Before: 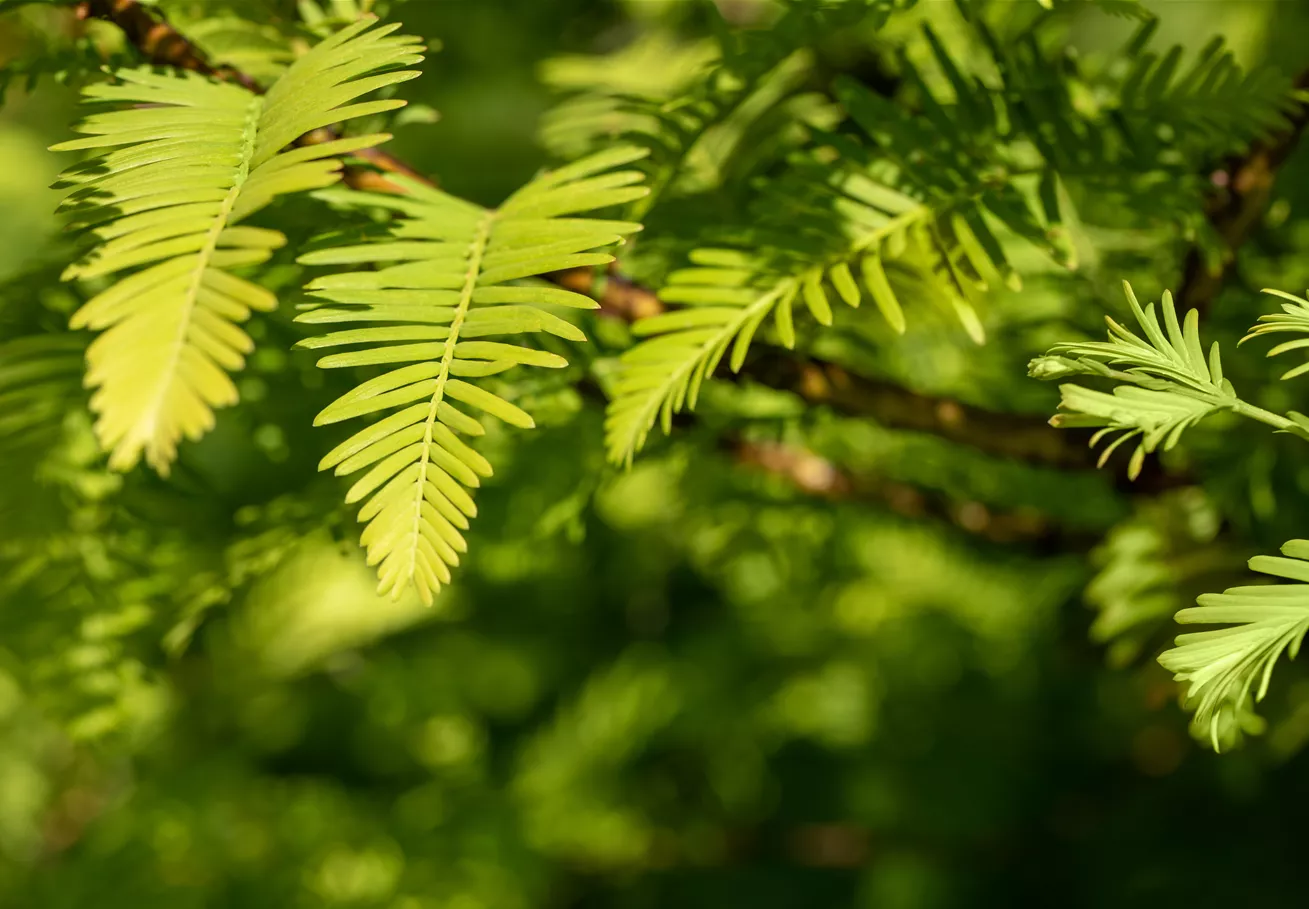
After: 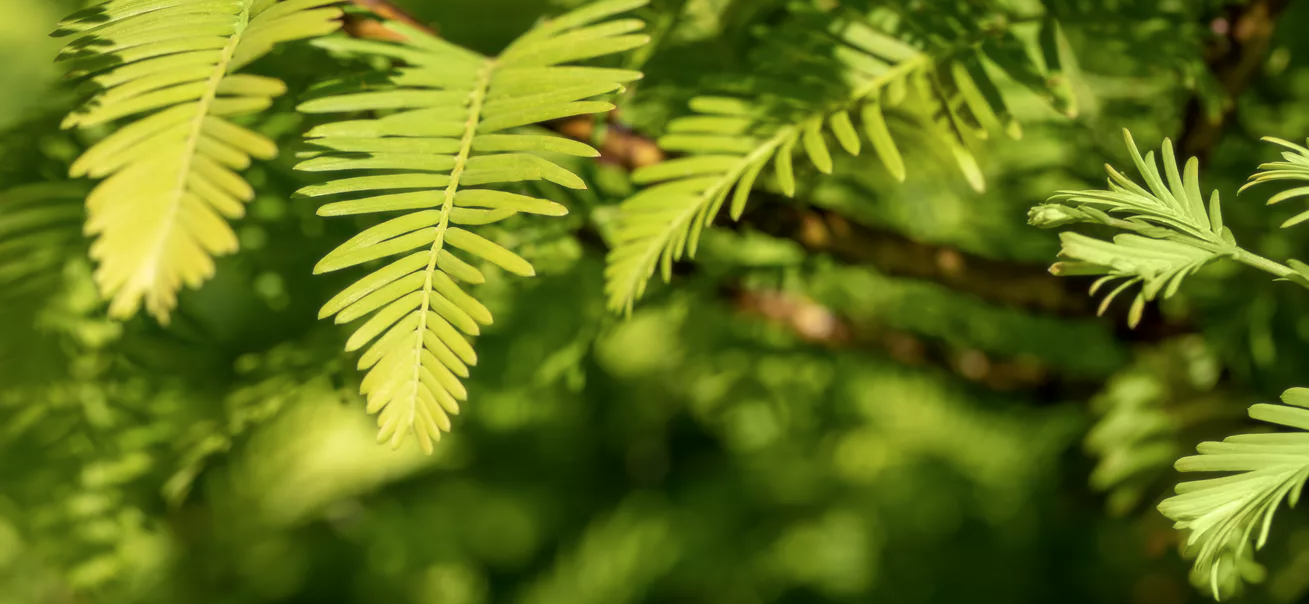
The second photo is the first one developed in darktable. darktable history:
crop: top 16.727%, bottom 16.727%
exposure: black level correction 0.001, exposure 0.014 EV, compensate highlight preservation false
soften: size 10%, saturation 50%, brightness 0.2 EV, mix 10%
bloom: size 9%, threshold 100%, strength 7%
